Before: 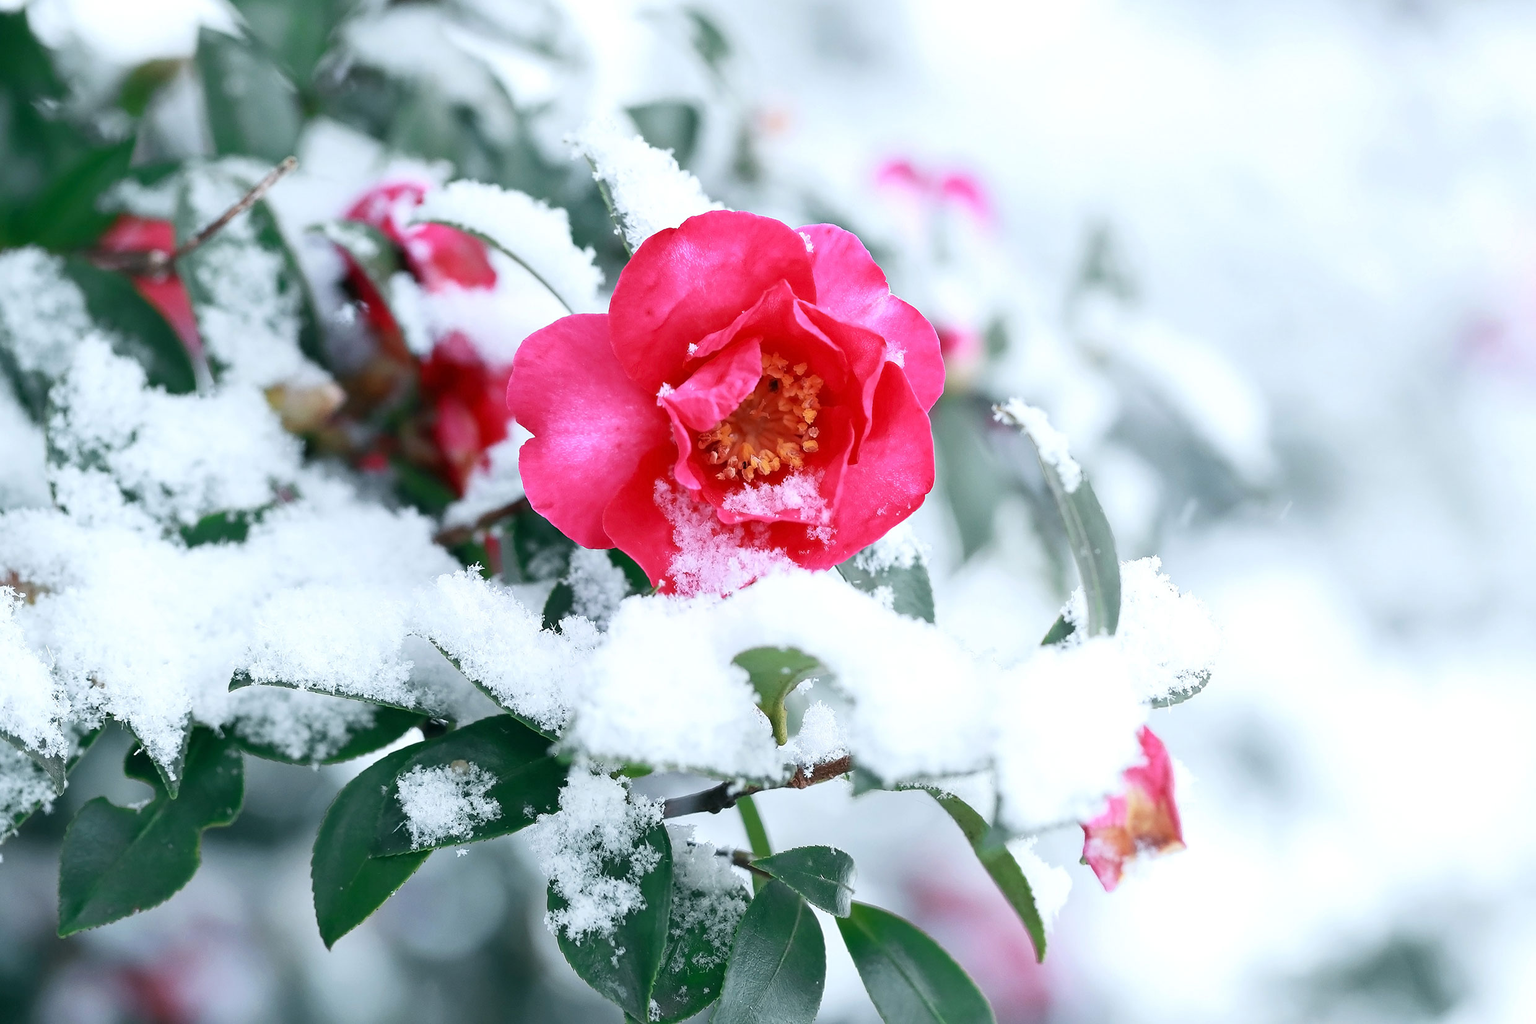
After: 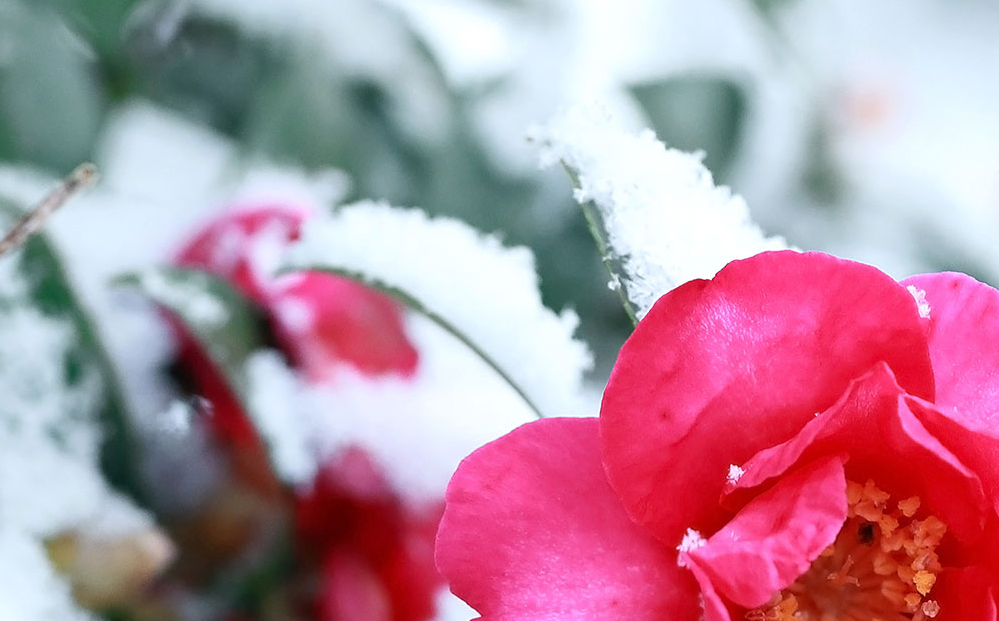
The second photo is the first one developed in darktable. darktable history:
crop: left 15.469%, top 5.44%, right 44.232%, bottom 56.983%
